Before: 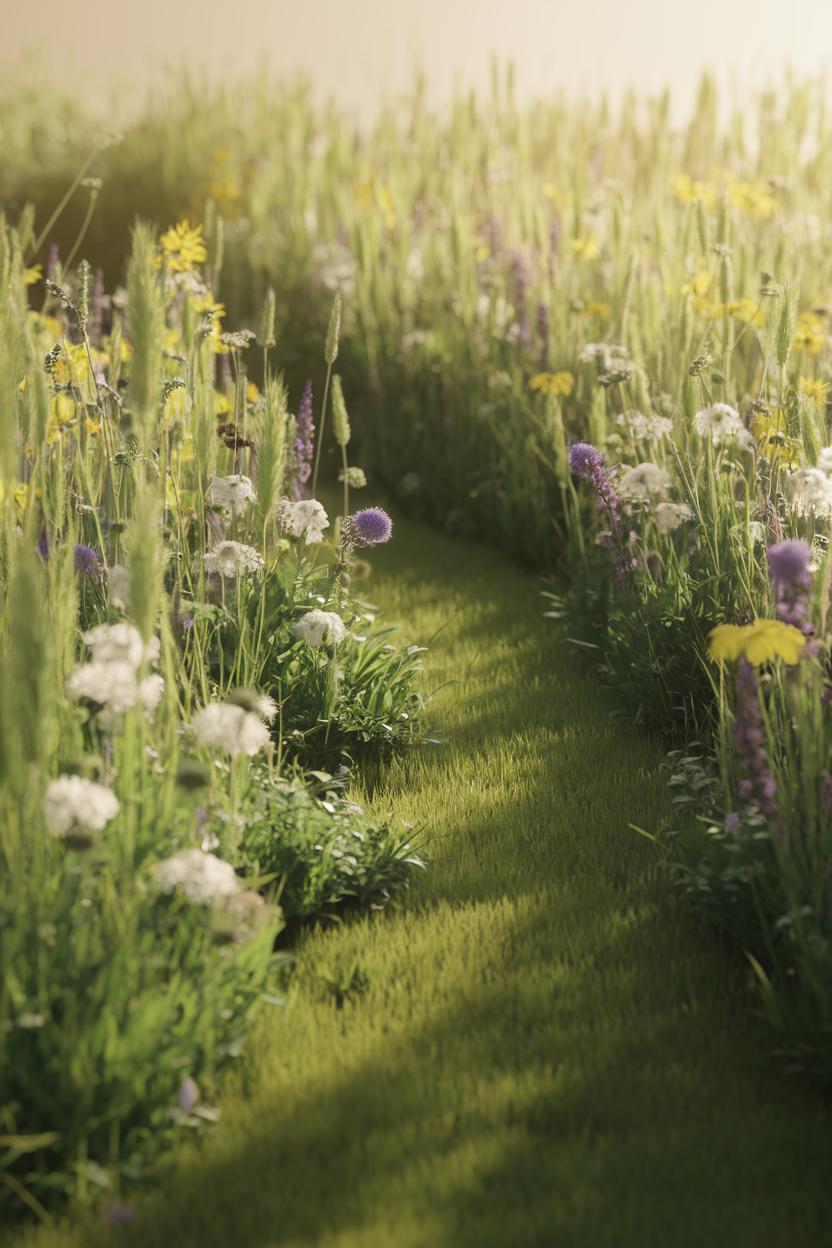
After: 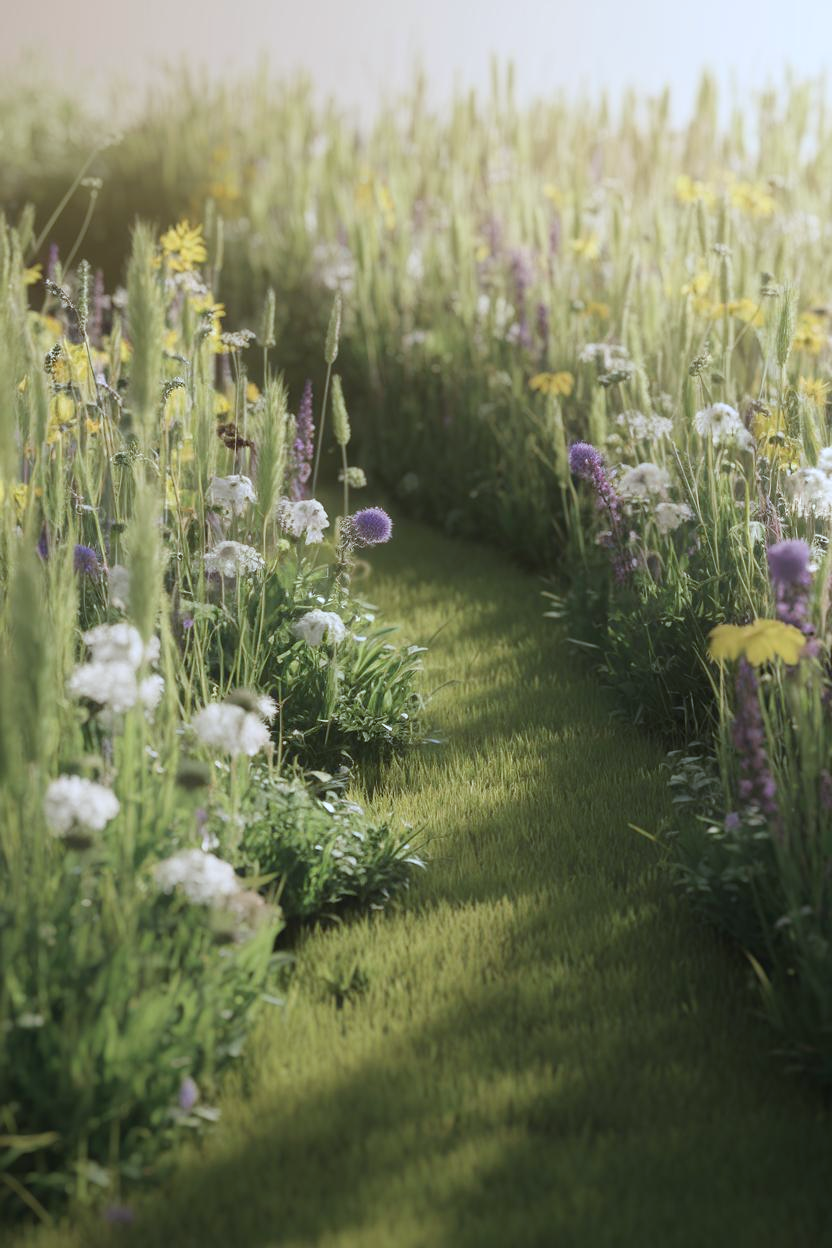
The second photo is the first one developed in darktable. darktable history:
color correction: highlights a* -2.18, highlights b* -18.22
